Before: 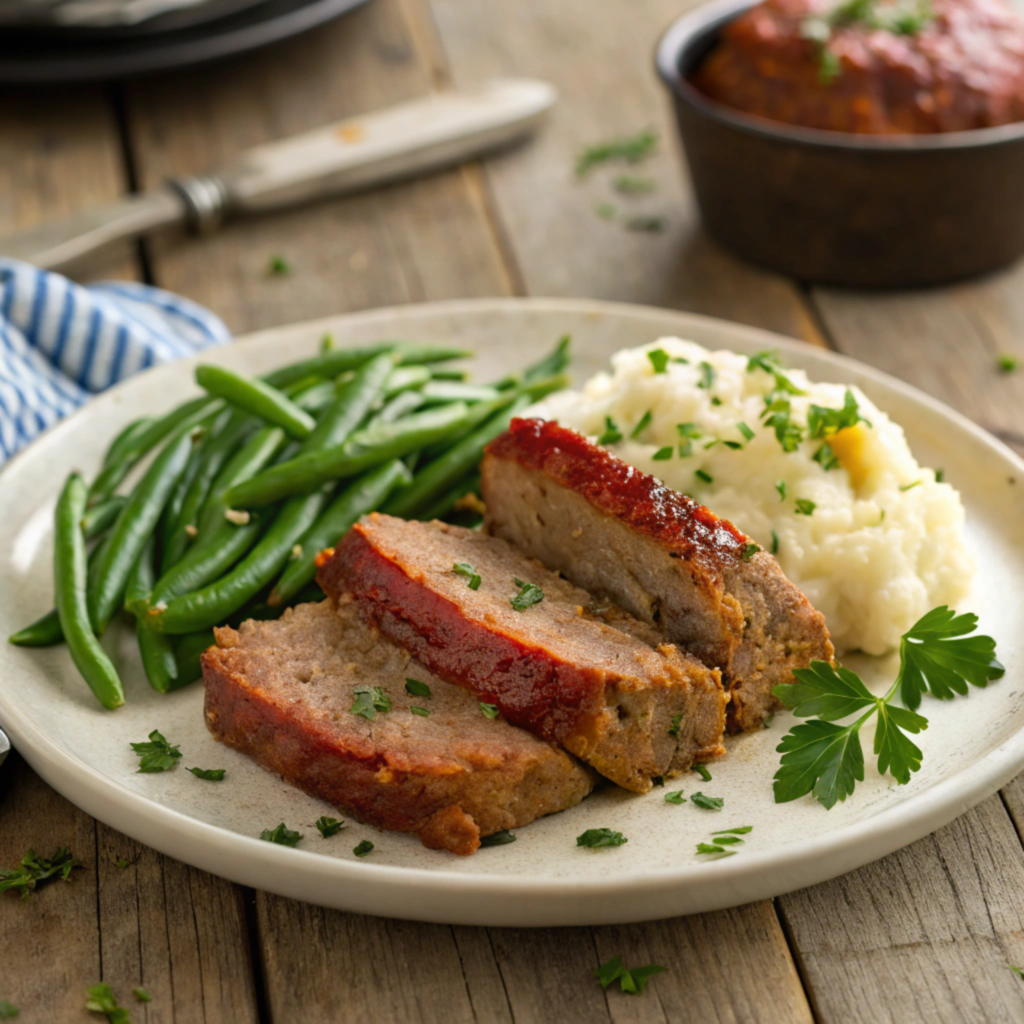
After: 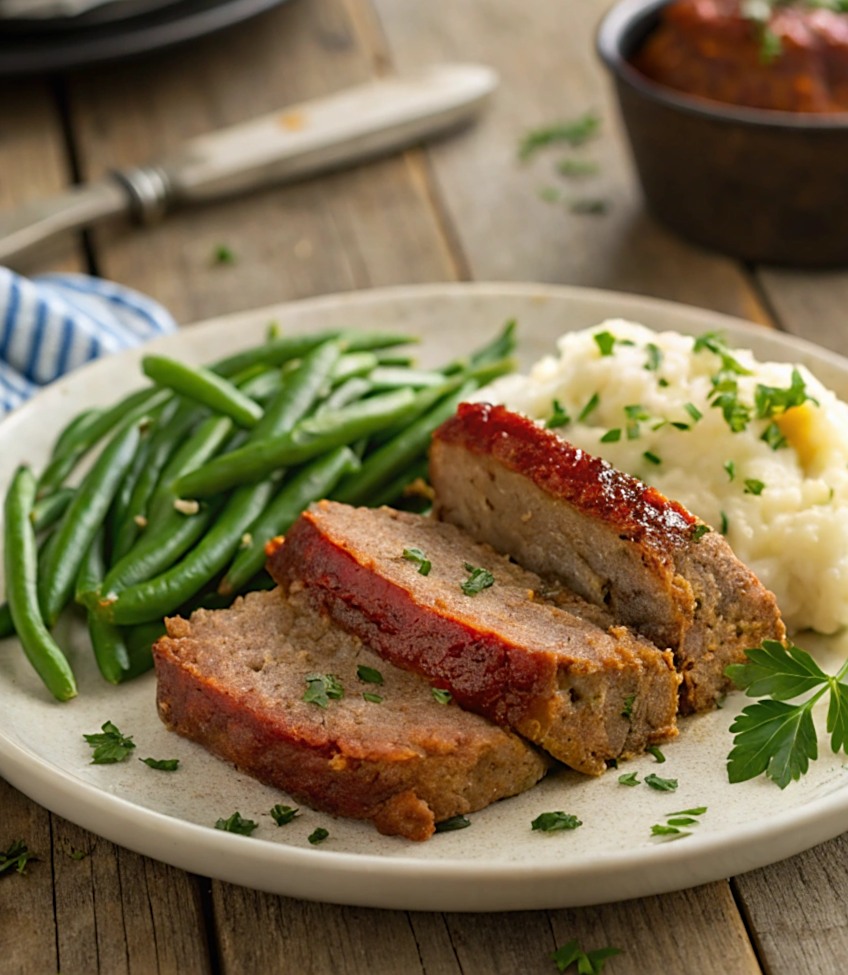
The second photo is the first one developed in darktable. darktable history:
crop and rotate: angle 1°, left 4.281%, top 0.642%, right 11.383%, bottom 2.486%
sharpen: on, module defaults
